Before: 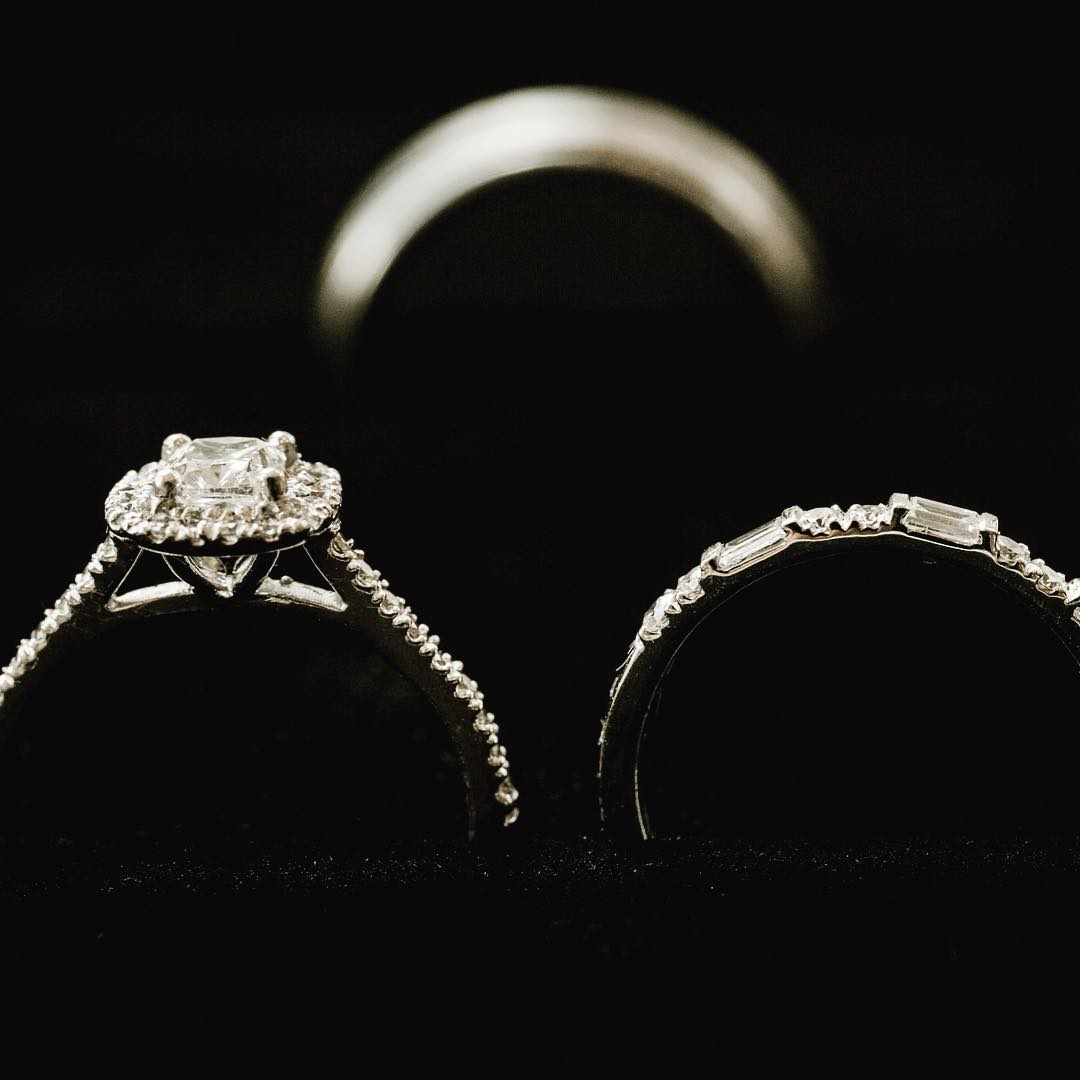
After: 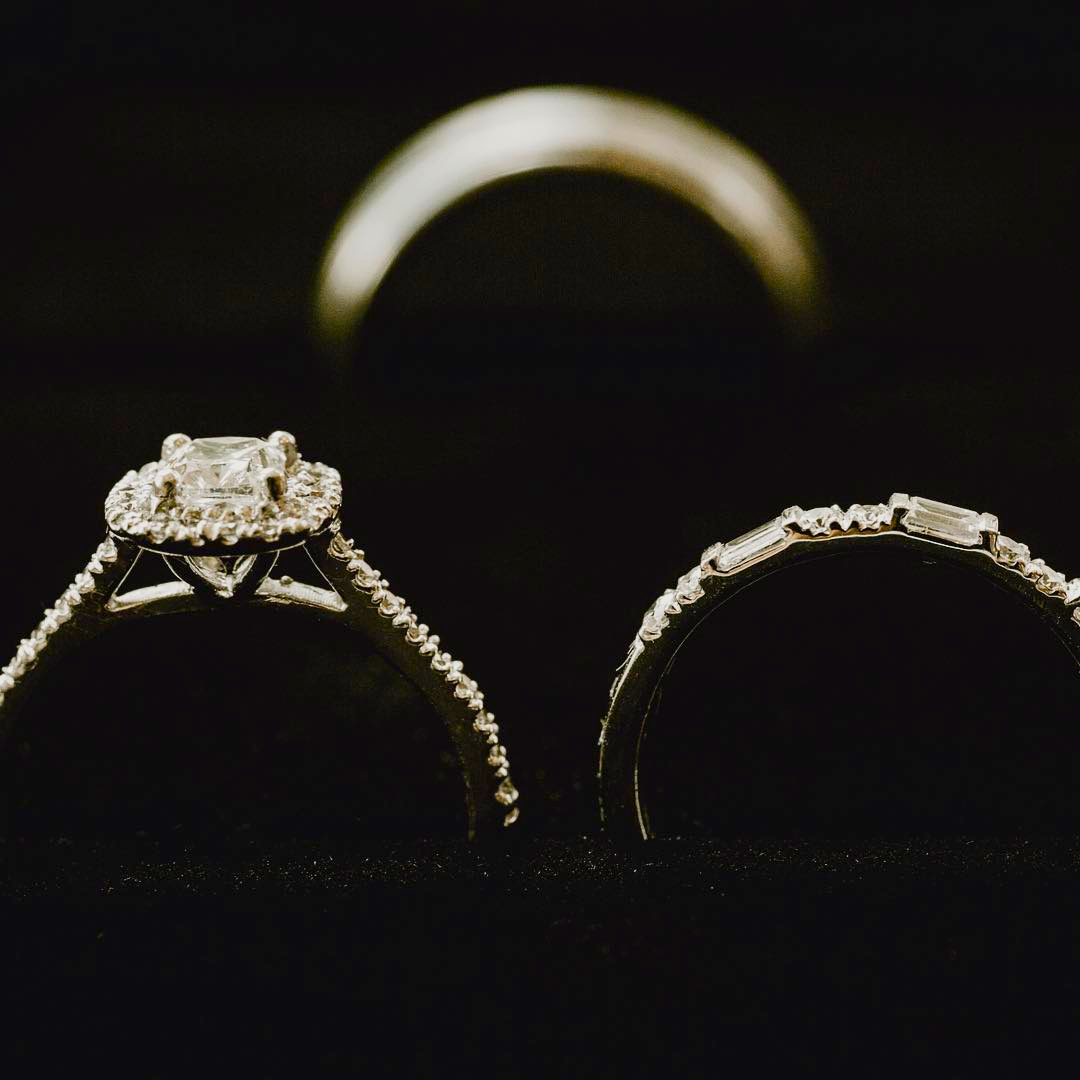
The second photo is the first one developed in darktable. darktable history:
color balance rgb: linear chroma grading › global chroma 10%, perceptual saturation grading › global saturation 20%, perceptual saturation grading › highlights 2.142%, perceptual saturation grading › shadows 49.225%, contrast -10.557%
